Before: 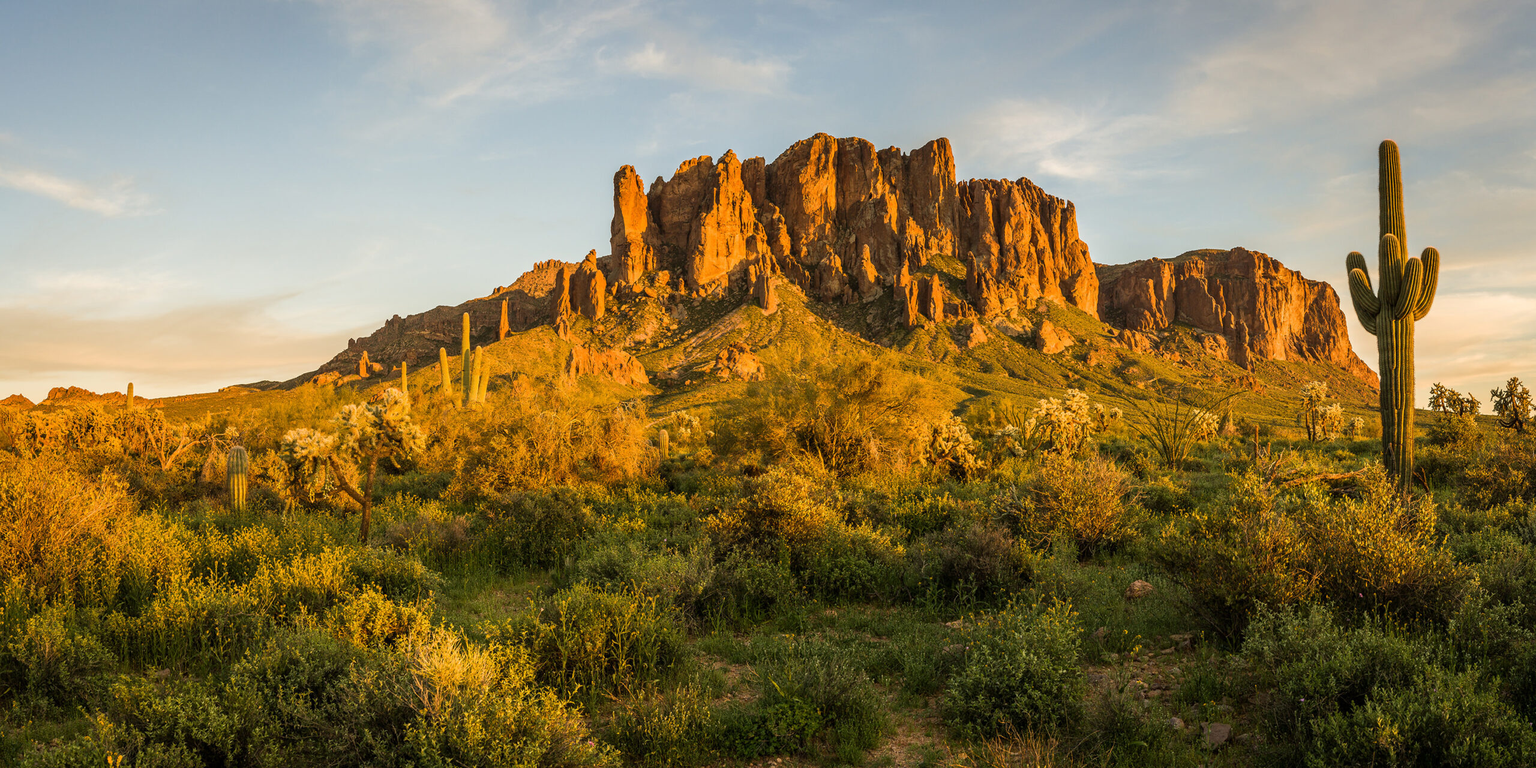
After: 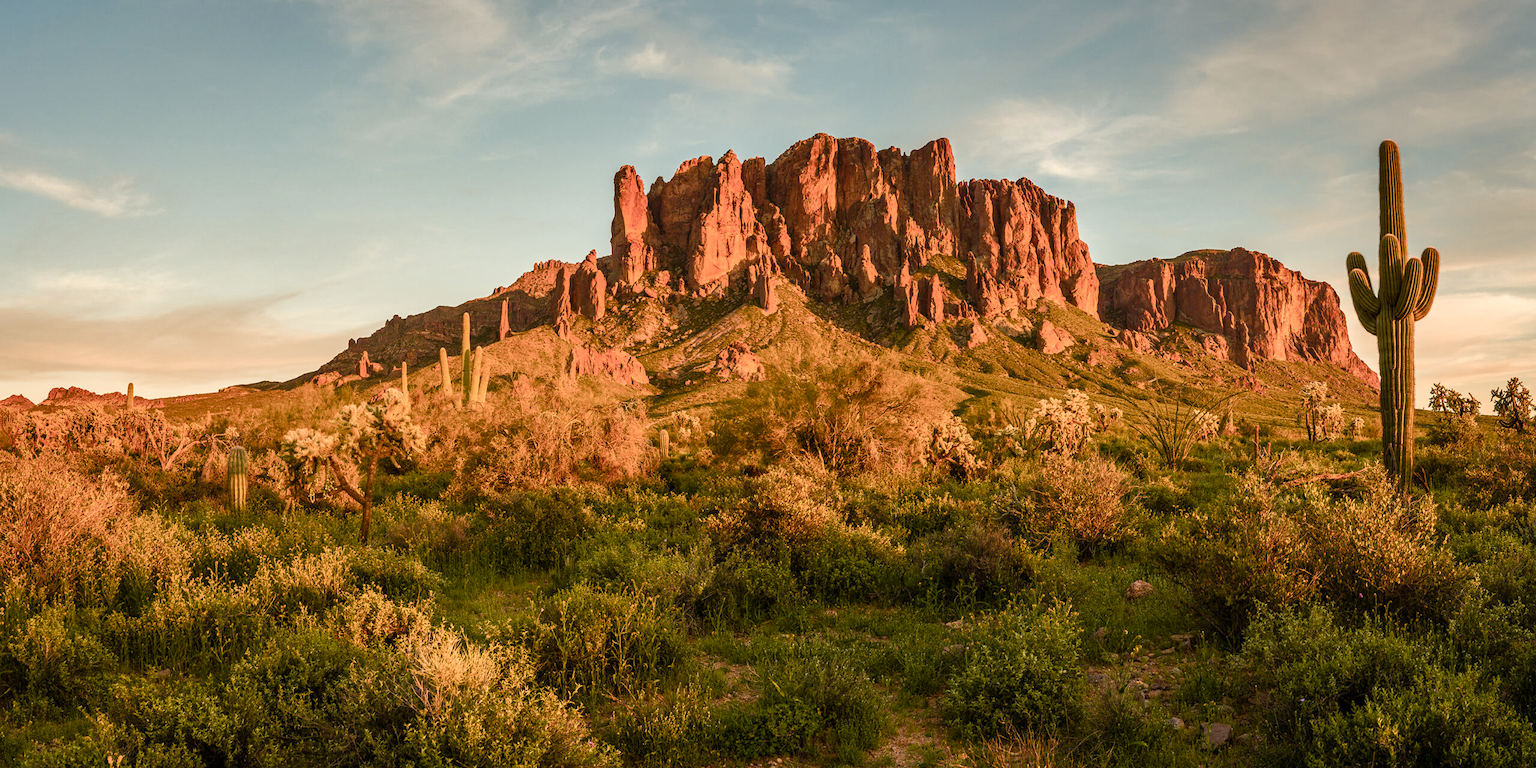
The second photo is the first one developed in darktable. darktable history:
color balance rgb: highlights gain › luminance 6.528%, highlights gain › chroma 2.495%, highlights gain › hue 92.14°, perceptual saturation grading › global saturation 25.51%, perceptual saturation grading › highlights -50.253%, perceptual saturation grading › shadows 30.093%, hue shift -11.7°
shadows and highlights: shadows 25.15, highlights -48.24, soften with gaussian
